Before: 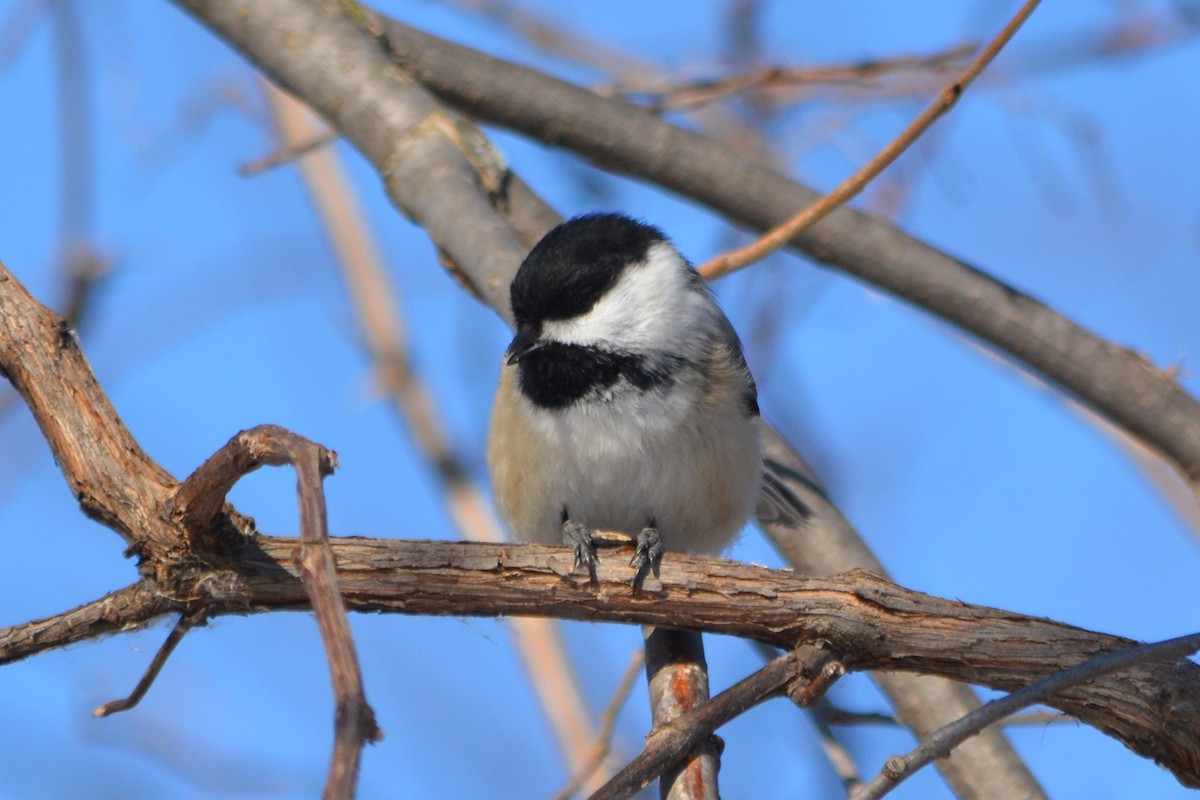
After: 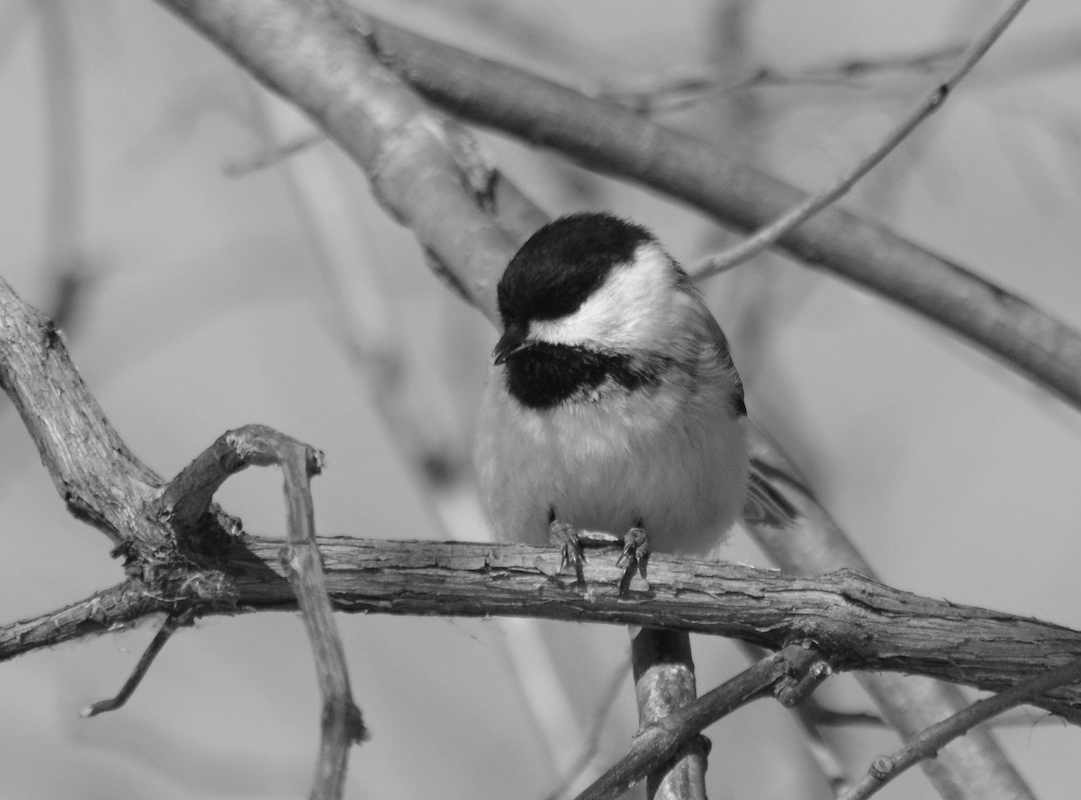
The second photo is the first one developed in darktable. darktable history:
crop and rotate: left 1.088%, right 8.807%
shadows and highlights: highlights 70.7, soften with gaussian
monochrome: on, module defaults
